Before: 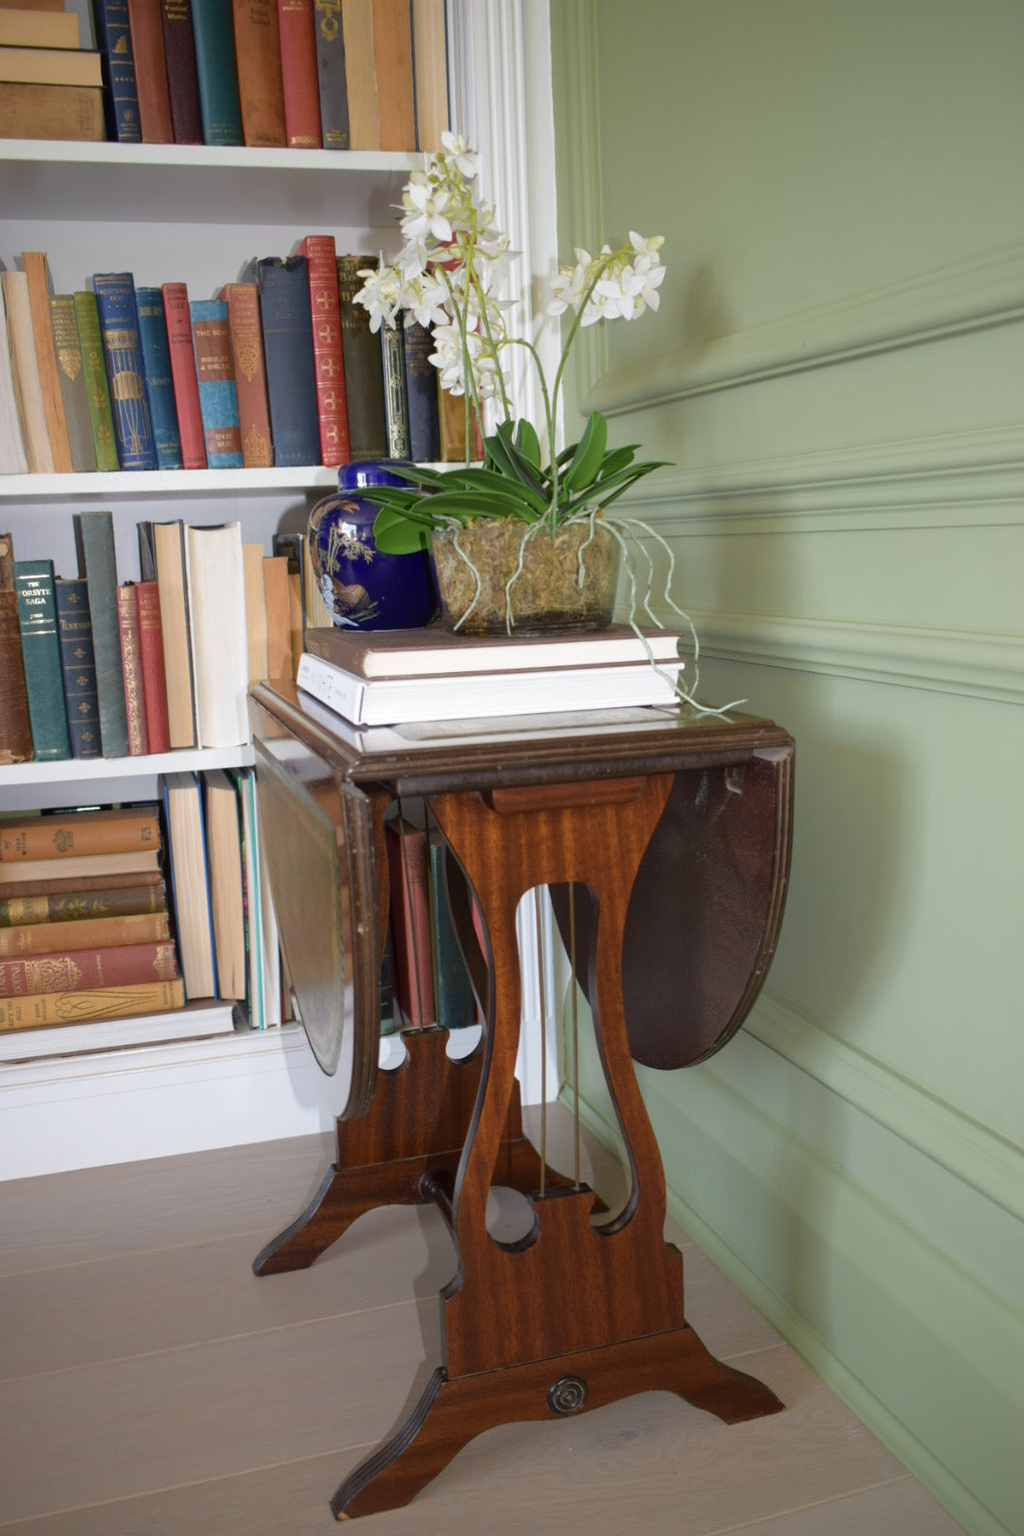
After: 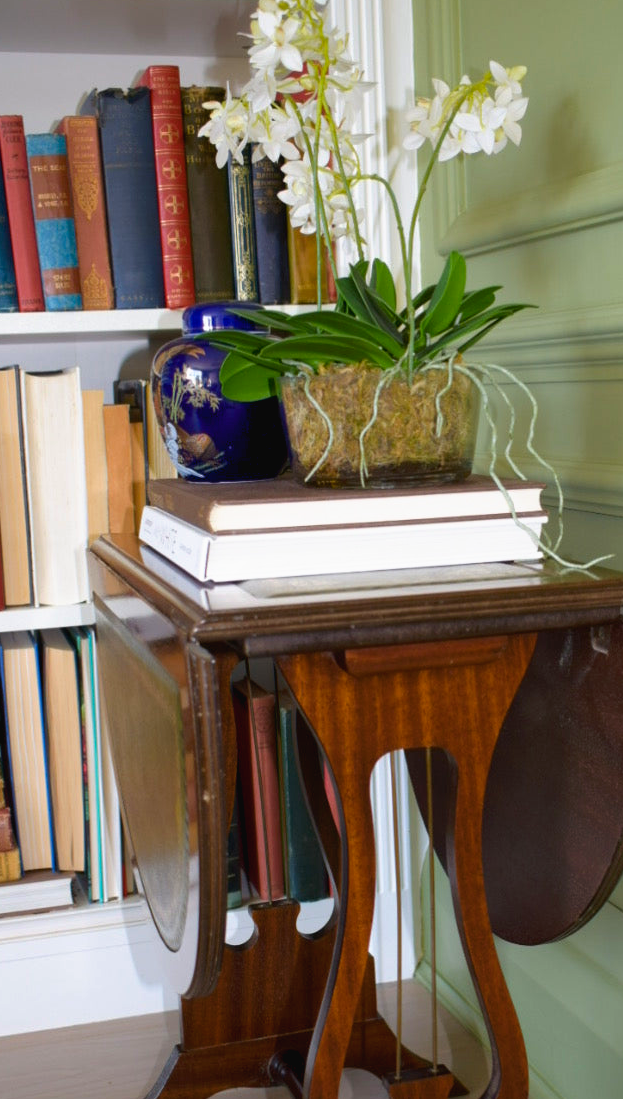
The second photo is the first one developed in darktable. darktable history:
crop: left 16.174%, top 11.332%, right 26.054%, bottom 20.815%
color balance rgb: global offset › luminance -0.479%, perceptual saturation grading › global saturation 0.553%, global vibrance 45.213%
contrast brightness saturation: contrast -0.069, brightness -0.039, saturation -0.111
tone curve: curves: ch0 [(0, 0) (0.003, 0.002) (0.011, 0.01) (0.025, 0.022) (0.044, 0.039) (0.069, 0.061) (0.1, 0.088) (0.136, 0.126) (0.177, 0.167) (0.224, 0.211) (0.277, 0.27) (0.335, 0.335) (0.399, 0.407) (0.468, 0.485) (0.543, 0.569) (0.623, 0.659) (0.709, 0.756) (0.801, 0.851) (0.898, 0.961) (1, 1)], preserve colors none
